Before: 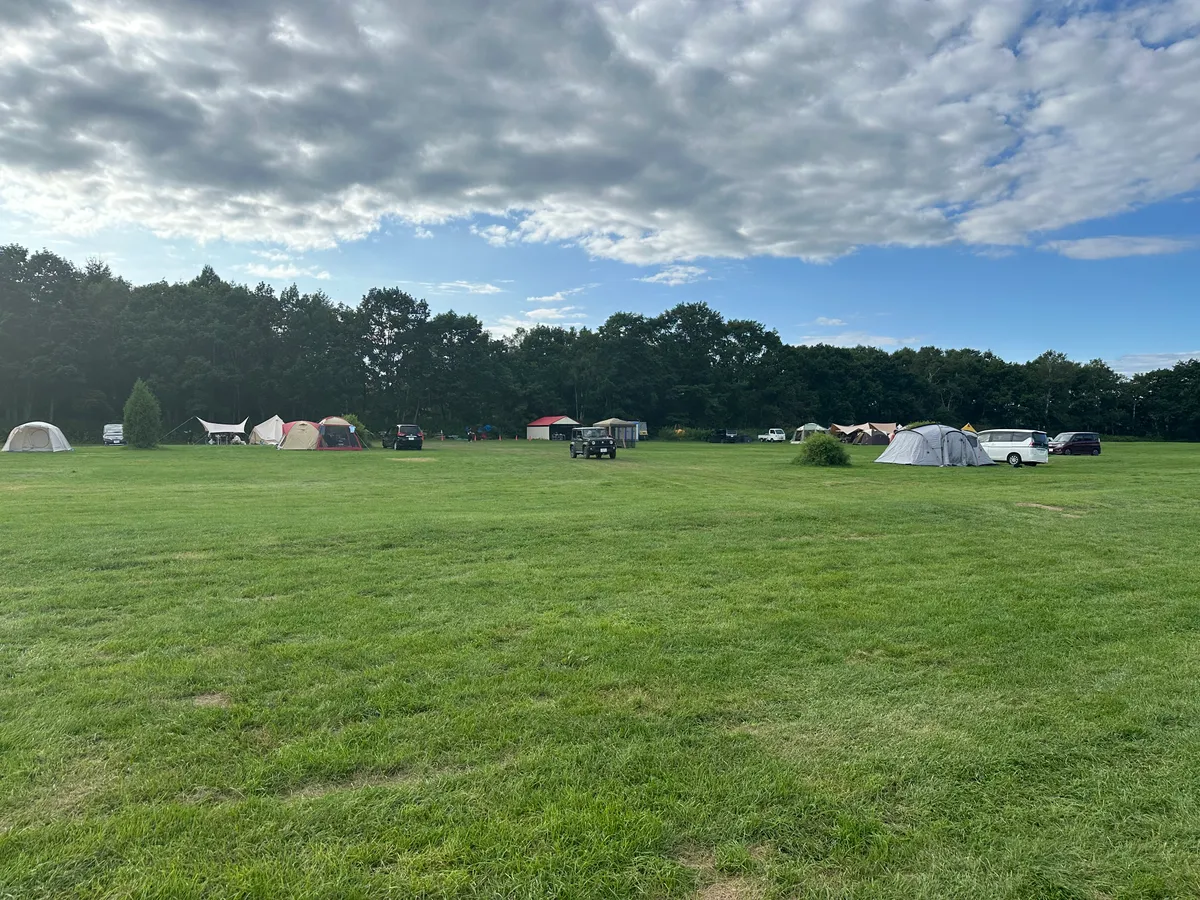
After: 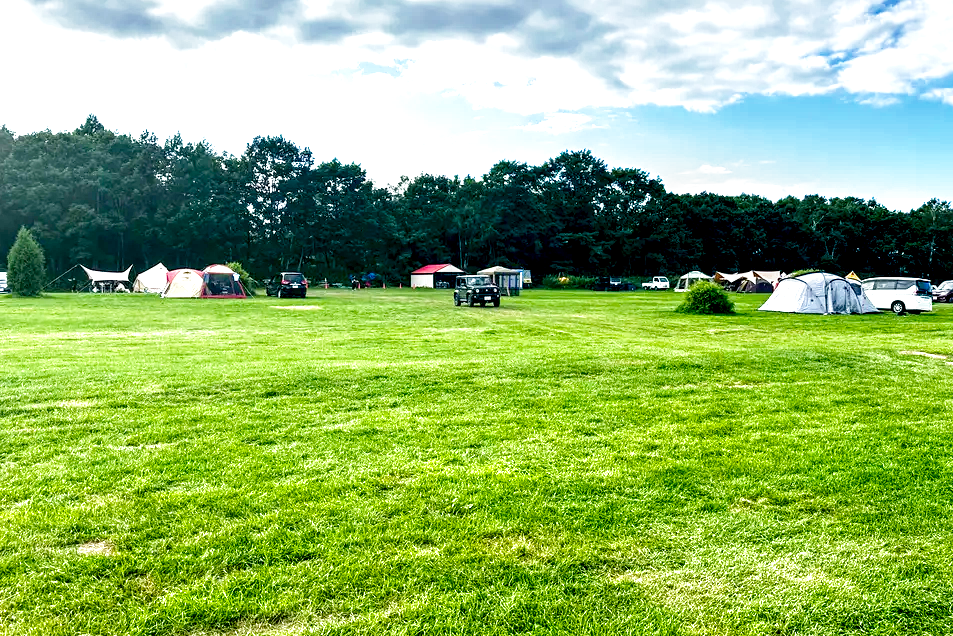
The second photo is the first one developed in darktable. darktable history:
filmic rgb: middle gray luminance 8.8%, black relative exposure -6.3 EV, white relative exposure 2.7 EV, threshold 6 EV, target black luminance 0%, hardness 4.74, latitude 73.47%, contrast 1.332, shadows ↔ highlights balance 10.13%, add noise in highlights 0, preserve chrominance no, color science v3 (2019), use custom middle-gray values true, iterations of high-quality reconstruction 0, contrast in highlights soft, enable highlight reconstruction true
local contrast: highlights 80%, shadows 57%, detail 175%, midtone range 0.602
crop: left 9.712%, top 16.928%, right 10.845%, bottom 12.332%
color balance rgb: perceptual saturation grading › global saturation 35%, perceptual saturation grading › highlights -25%, perceptual saturation grading › shadows 25%, global vibrance 10%
